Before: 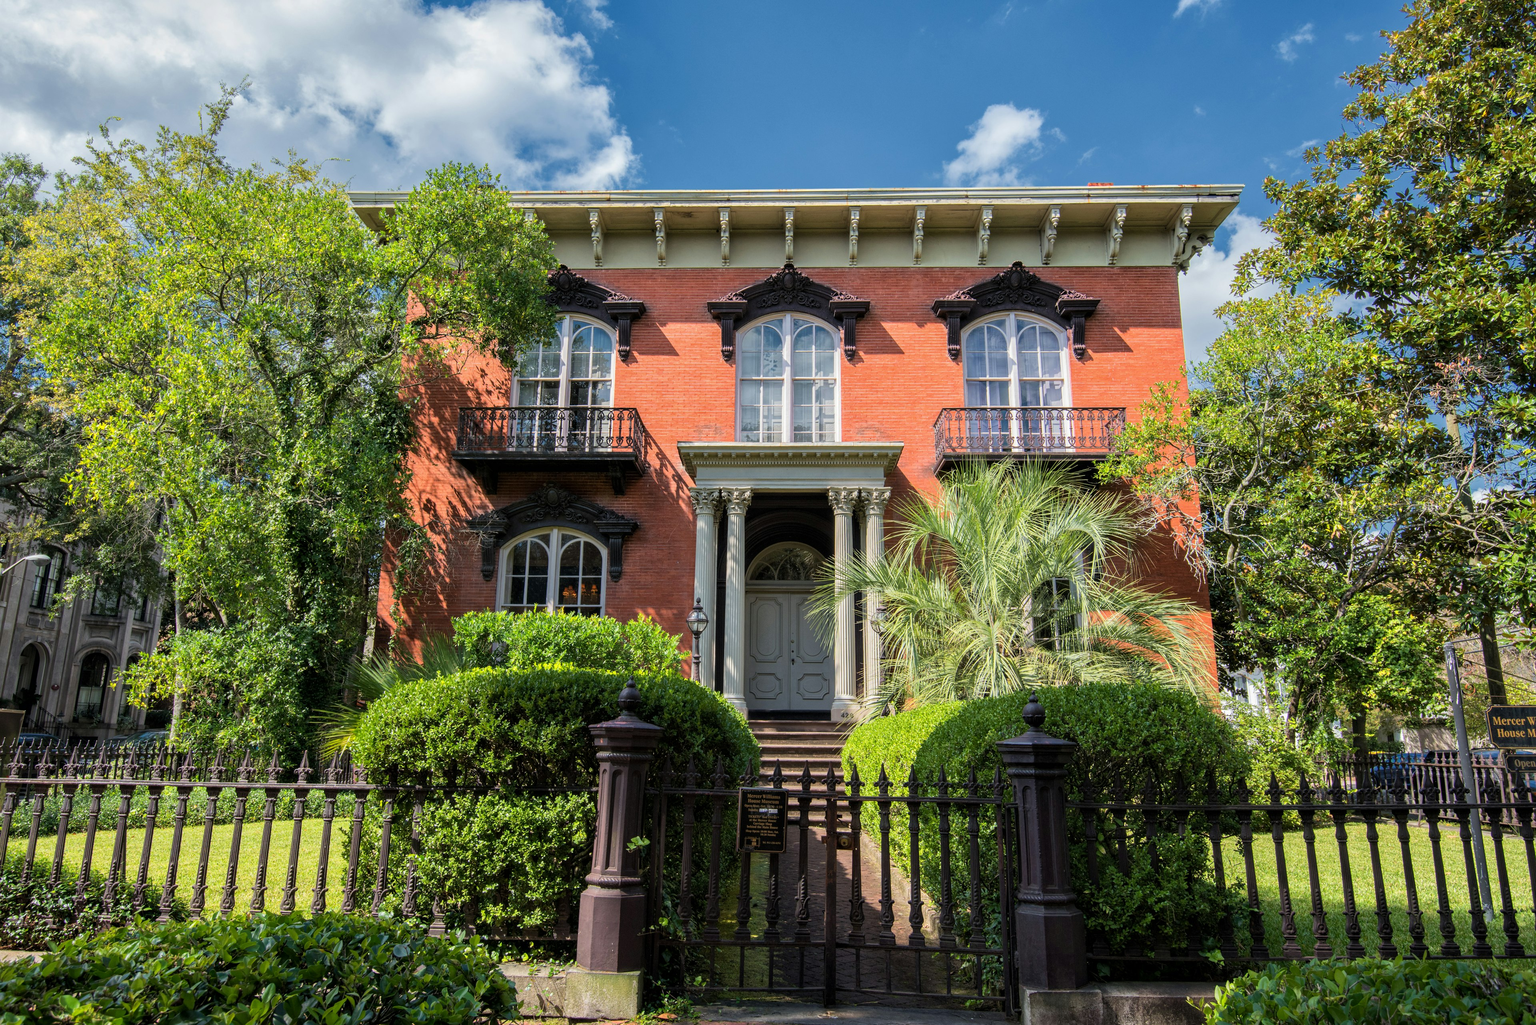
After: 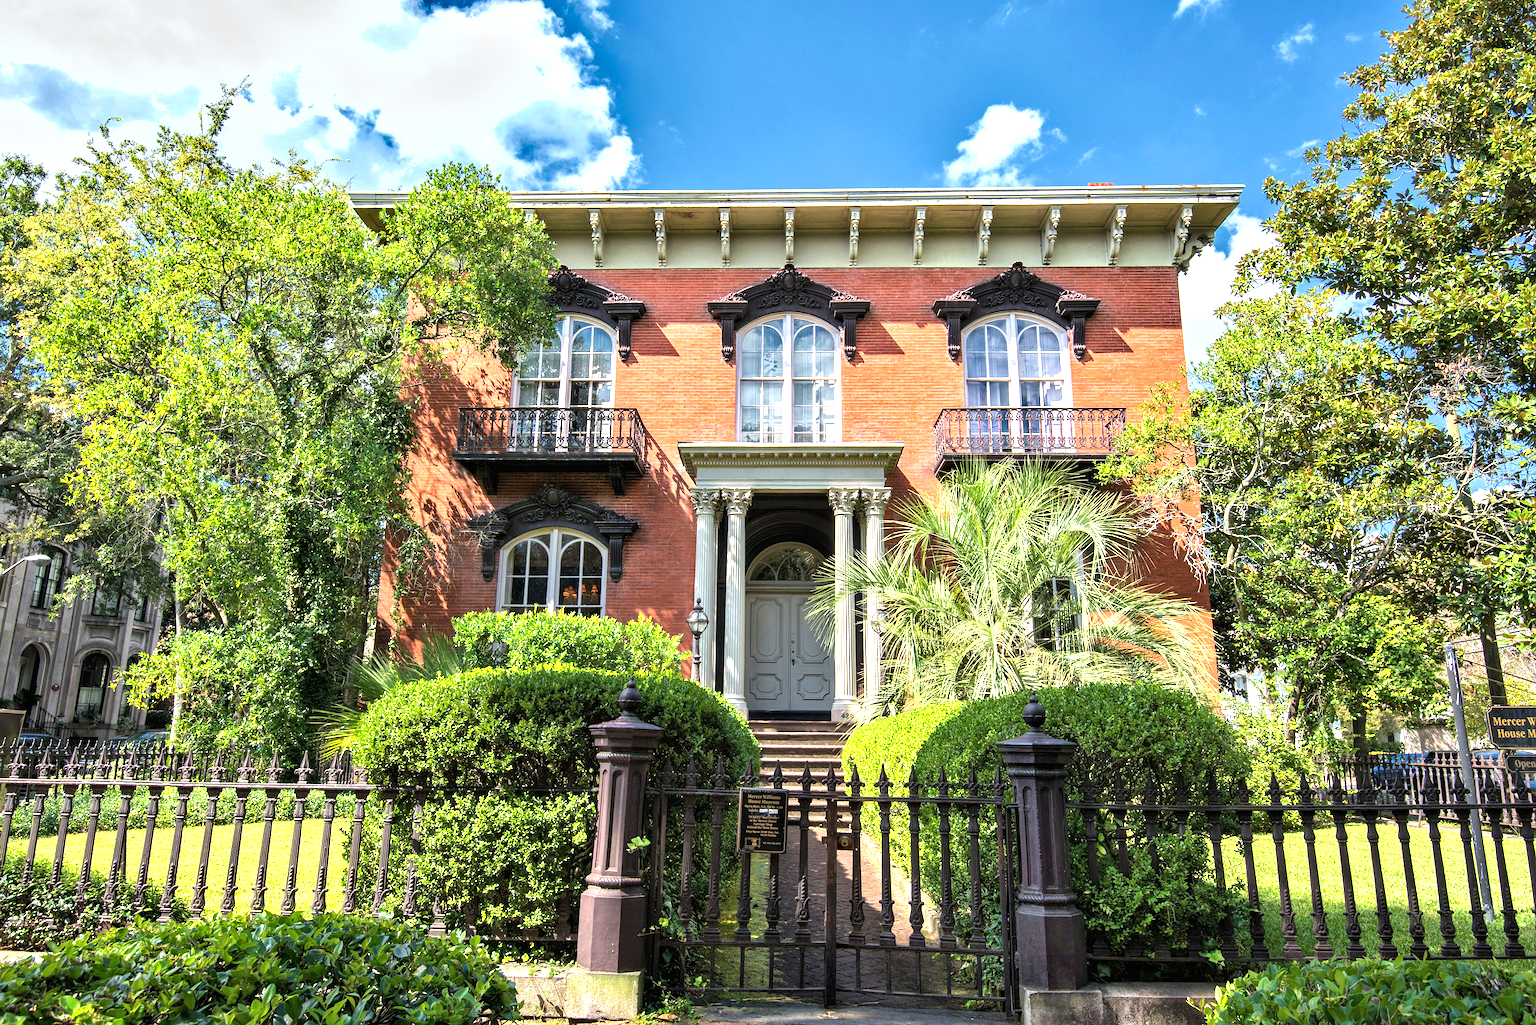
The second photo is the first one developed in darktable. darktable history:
sharpen: amount 0.217
exposure: black level correction 0, exposure 1.104 EV, compensate highlight preservation false
shadows and highlights: white point adjustment 1.05, soften with gaussian
